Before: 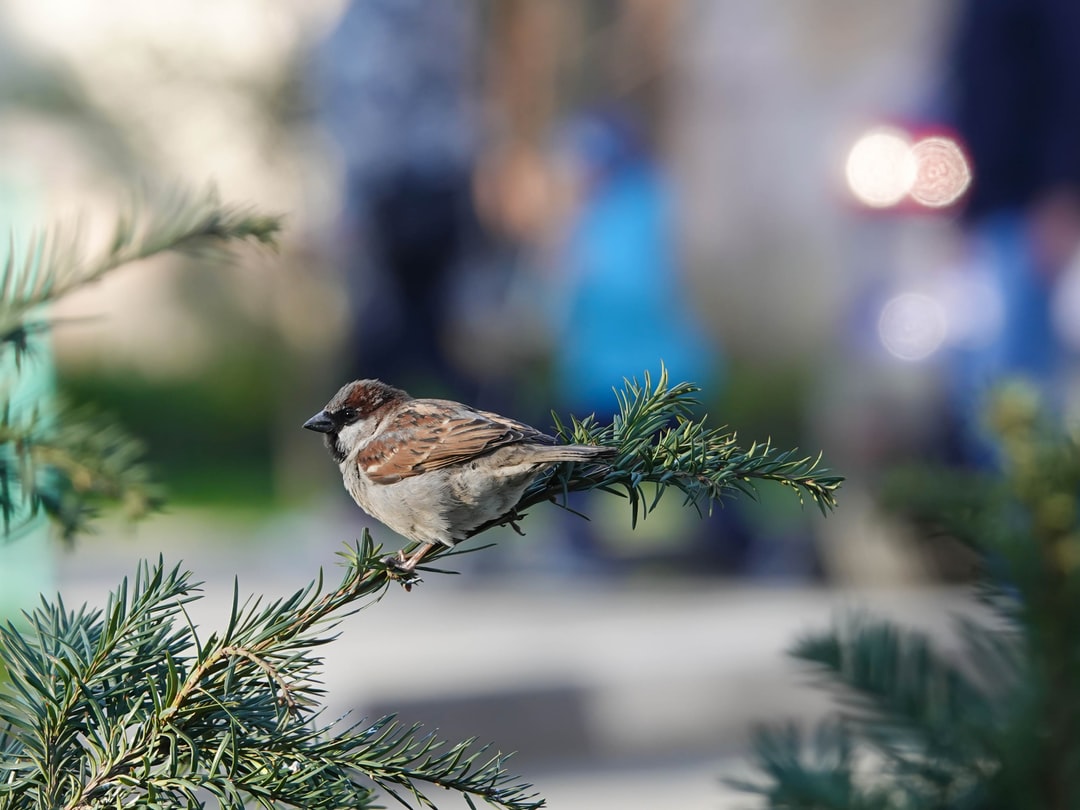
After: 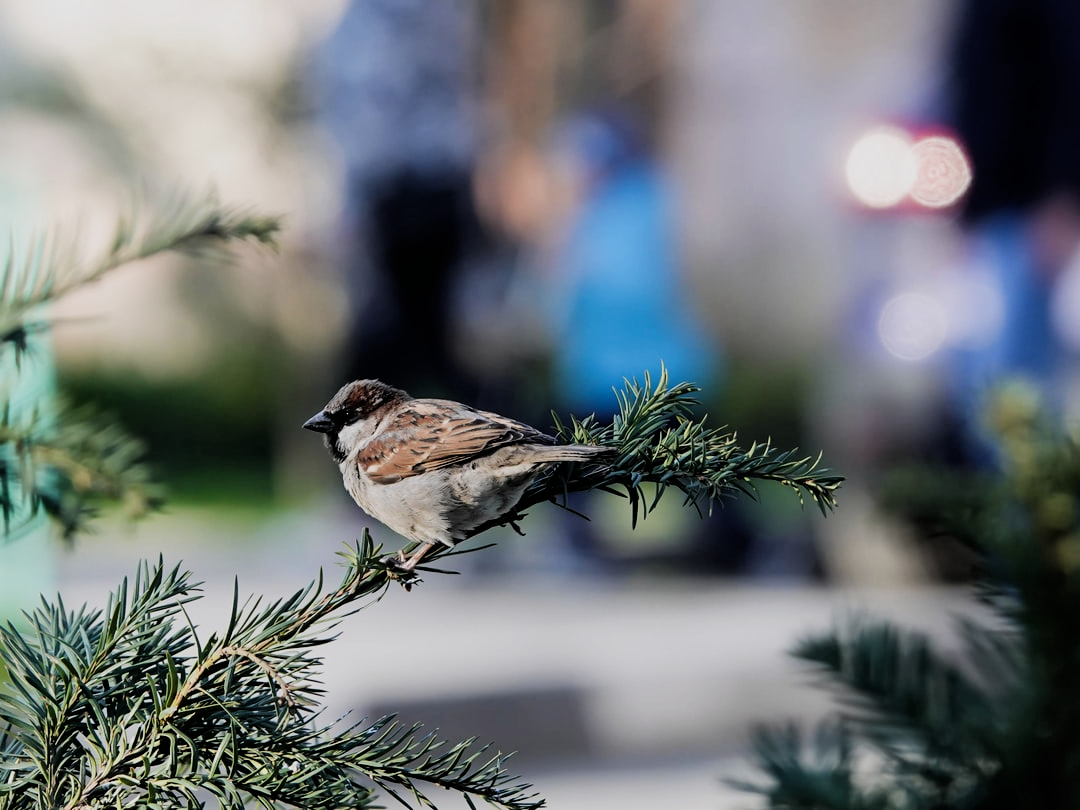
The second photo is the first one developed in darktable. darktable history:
filmic rgb: black relative exposure -5 EV, hardness 2.88, contrast 1.3, highlights saturation mix -30%
white balance: red 1.004, blue 1.024
